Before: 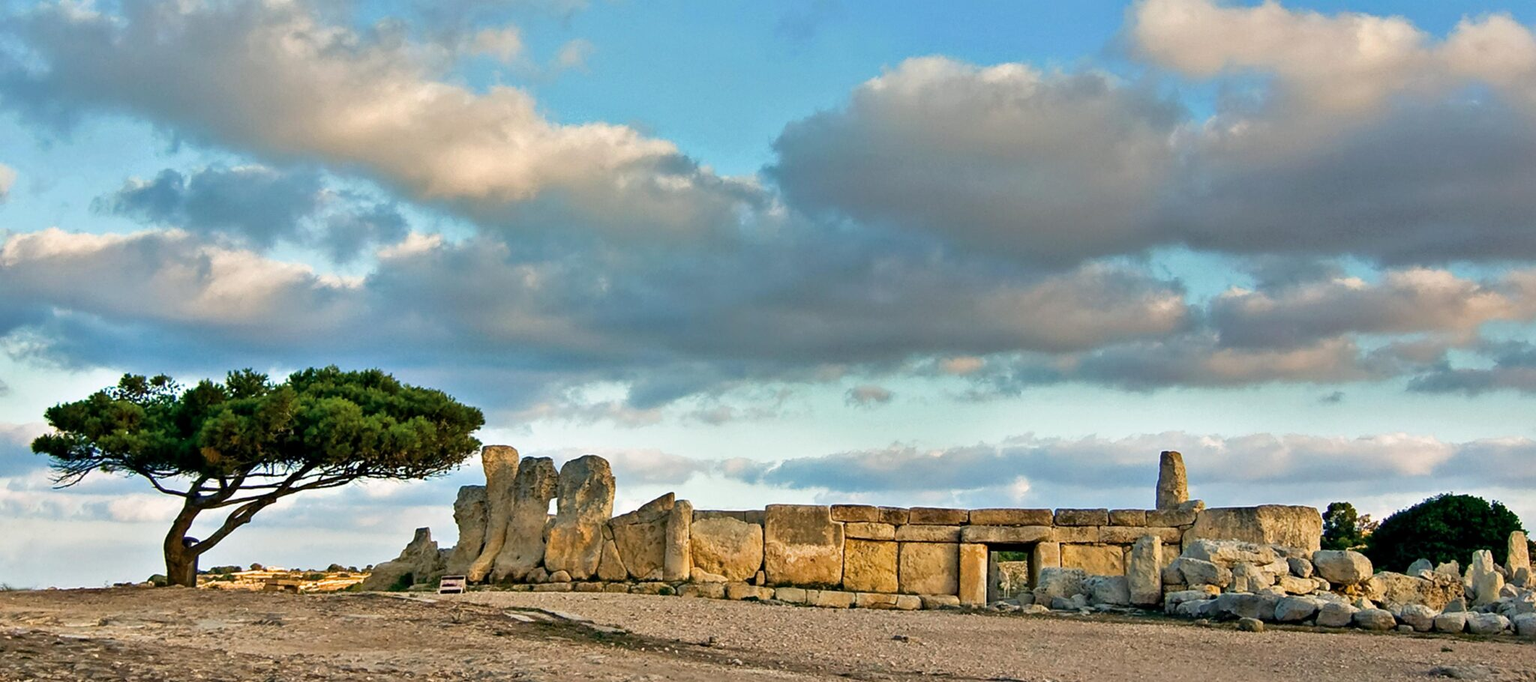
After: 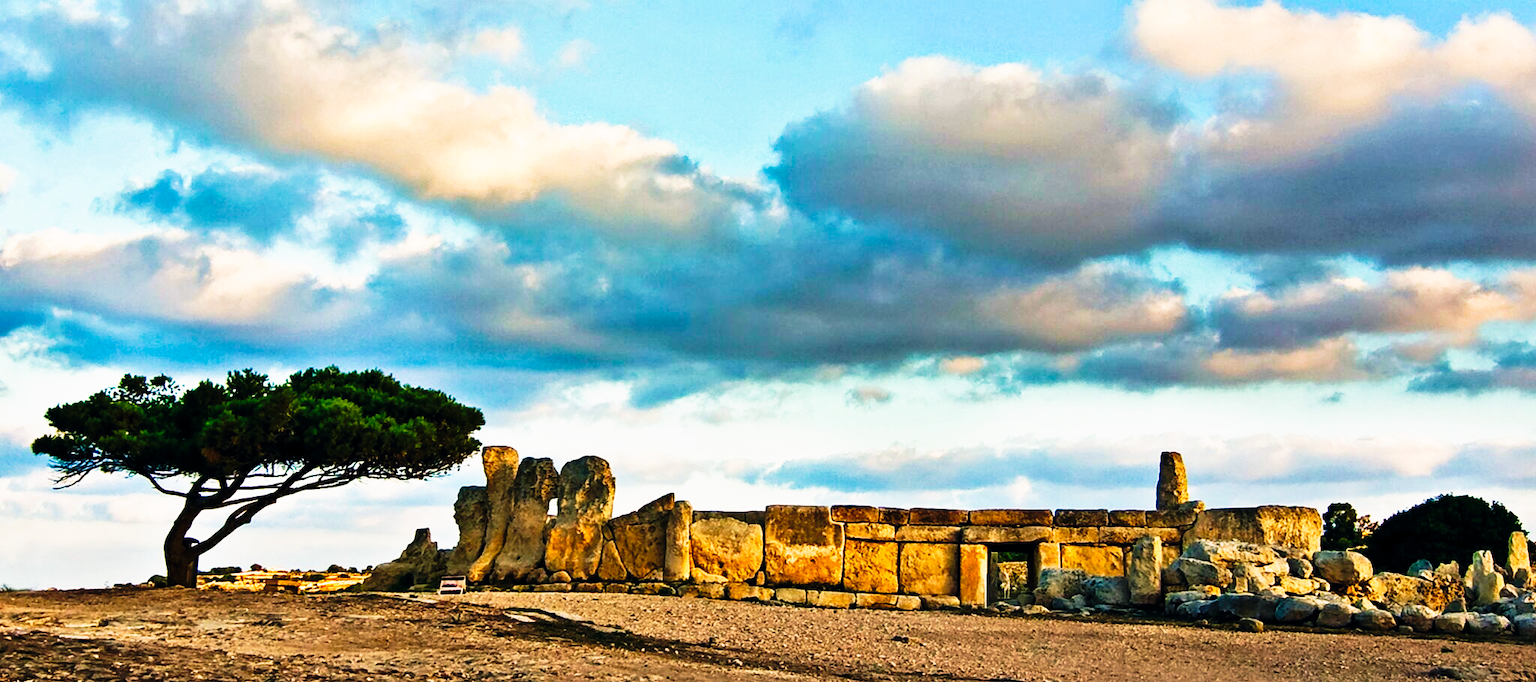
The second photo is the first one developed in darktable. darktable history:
color balance rgb: shadows lift › hue 87.51°, highlights gain › chroma 1.62%, highlights gain › hue 55.1°, global offset › chroma 0.06%, global offset › hue 253.66°, linear chroma grading › global chroma 0.5%
tone curve: curves: ch0 [(0, 0) (0.003, 0.003) (0.011, 0.006) (0.025, 0.01) (0.044, 0.015) (0.069, 0.02) (0.1, 0.027) (0.136, 0.036) (0.177, 0.05) (0.224, 0.07) (0.277, 0.12) (0.335, 0.208) (0.399, 0.334) (0.468, 0.473) (0.543, 0.636) (0.623, 0.795) (0.709, 0.907) (0.801, 0.97) (0.898, 0.989) (1, 1)], preserve colors none
velvia: on, module defaults
graduated density: rotation -180°, offset 24.95
